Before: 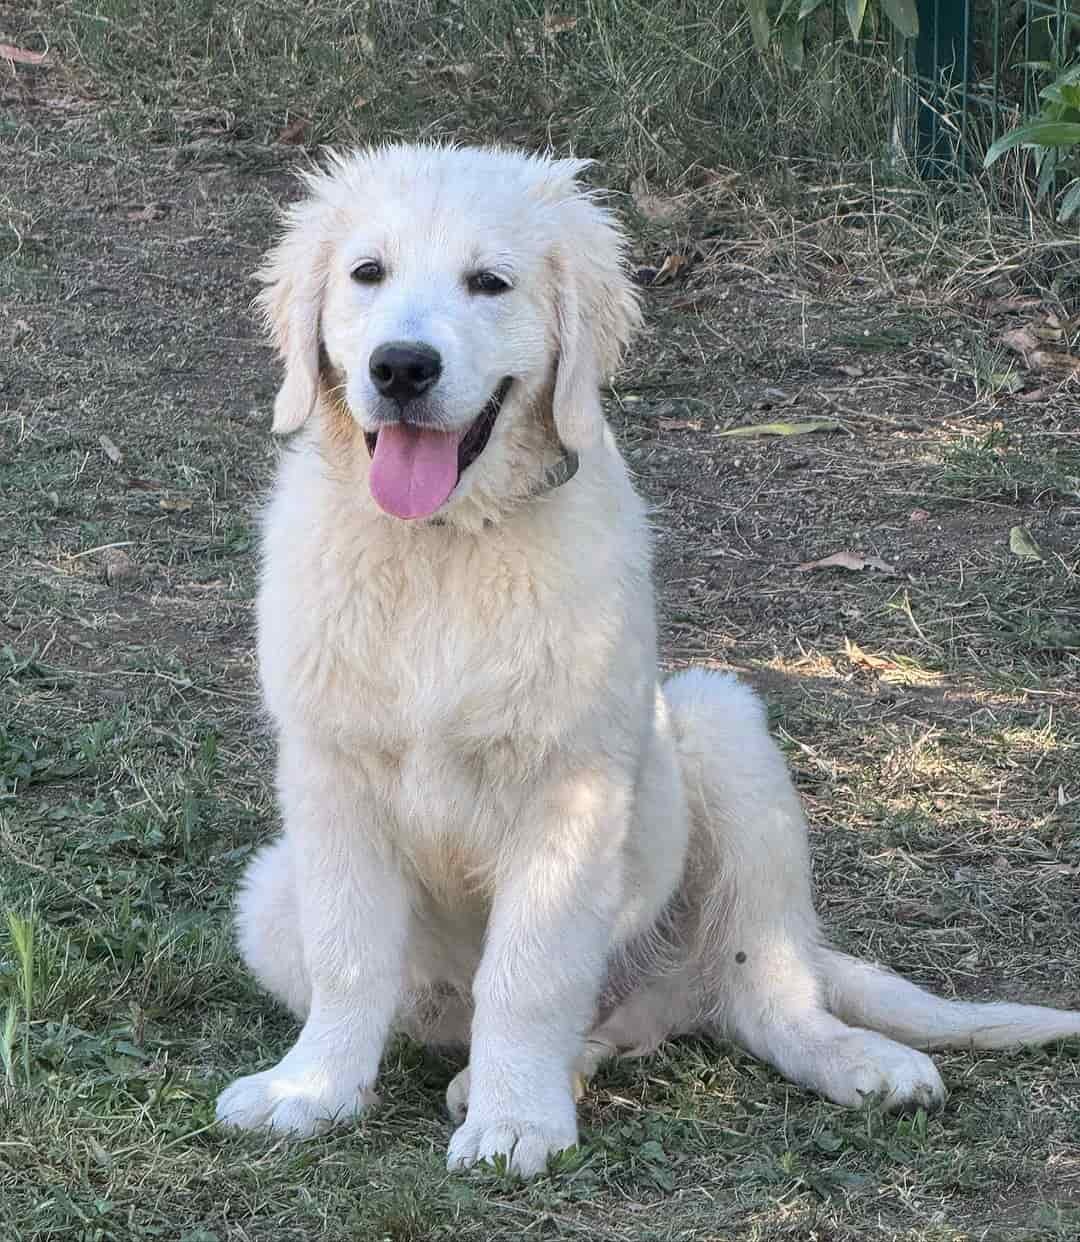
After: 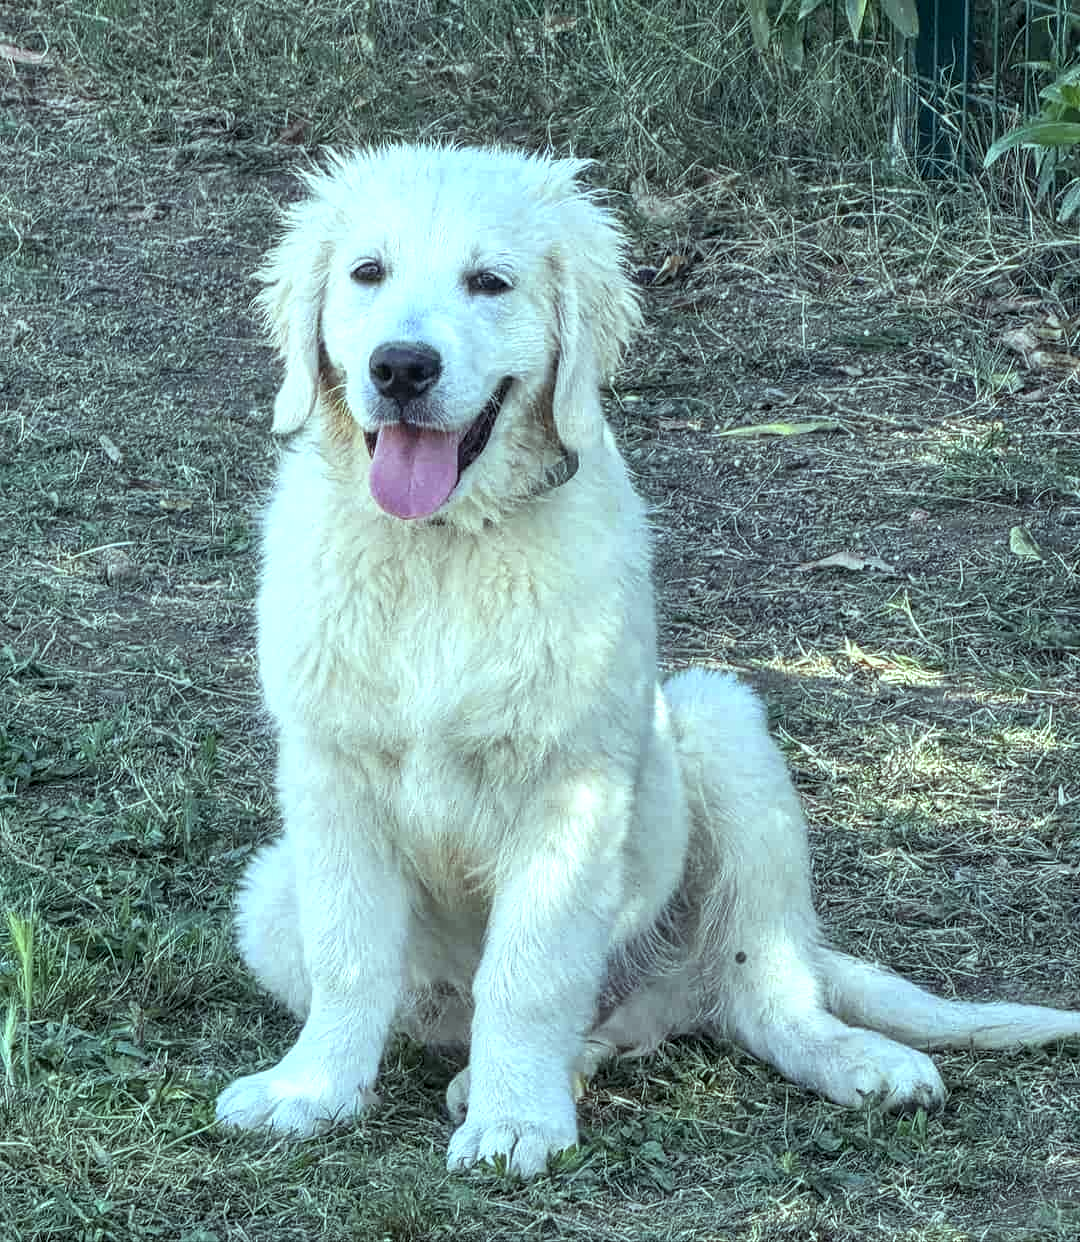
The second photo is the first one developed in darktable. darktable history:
local contrast: highlights 61%, detail 143%, midtone range 0.428
color balance: mode lift, gamma, gain (sRGB), lift [0.997, 0.979, 1.021, 1.011], gamma [1, 1.084, 0.916, 0.998], gain [1, 0.87, 1.13, 1.101], contrast 4.55%, contrast fulcrum 38.24%, output saturation 104.09%
